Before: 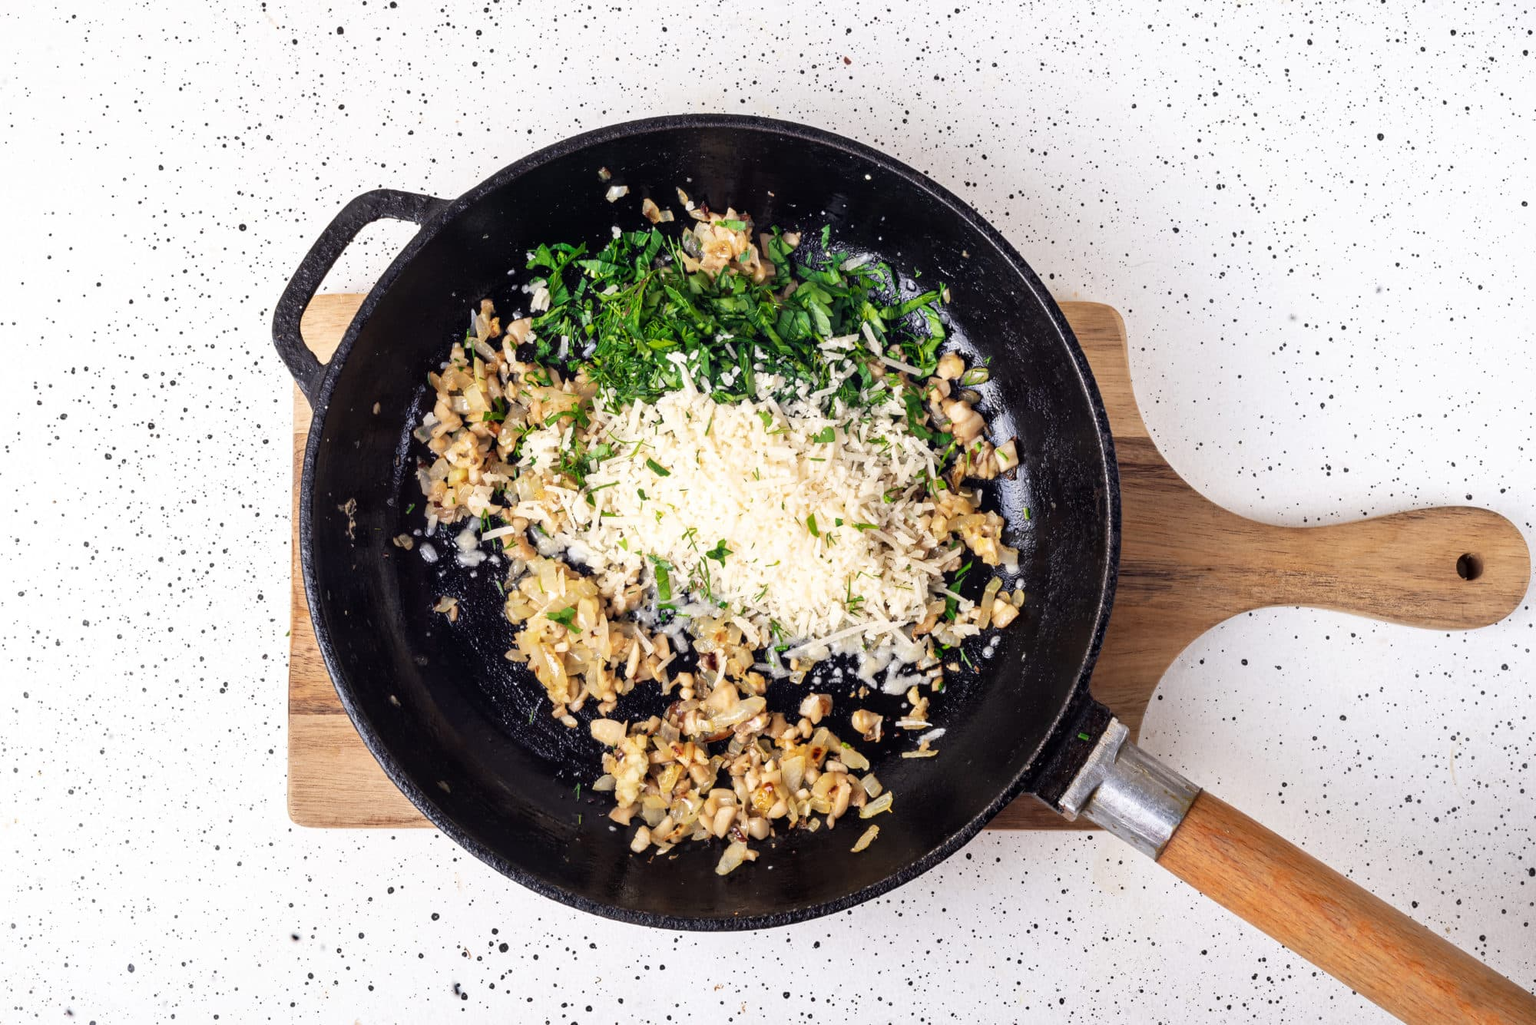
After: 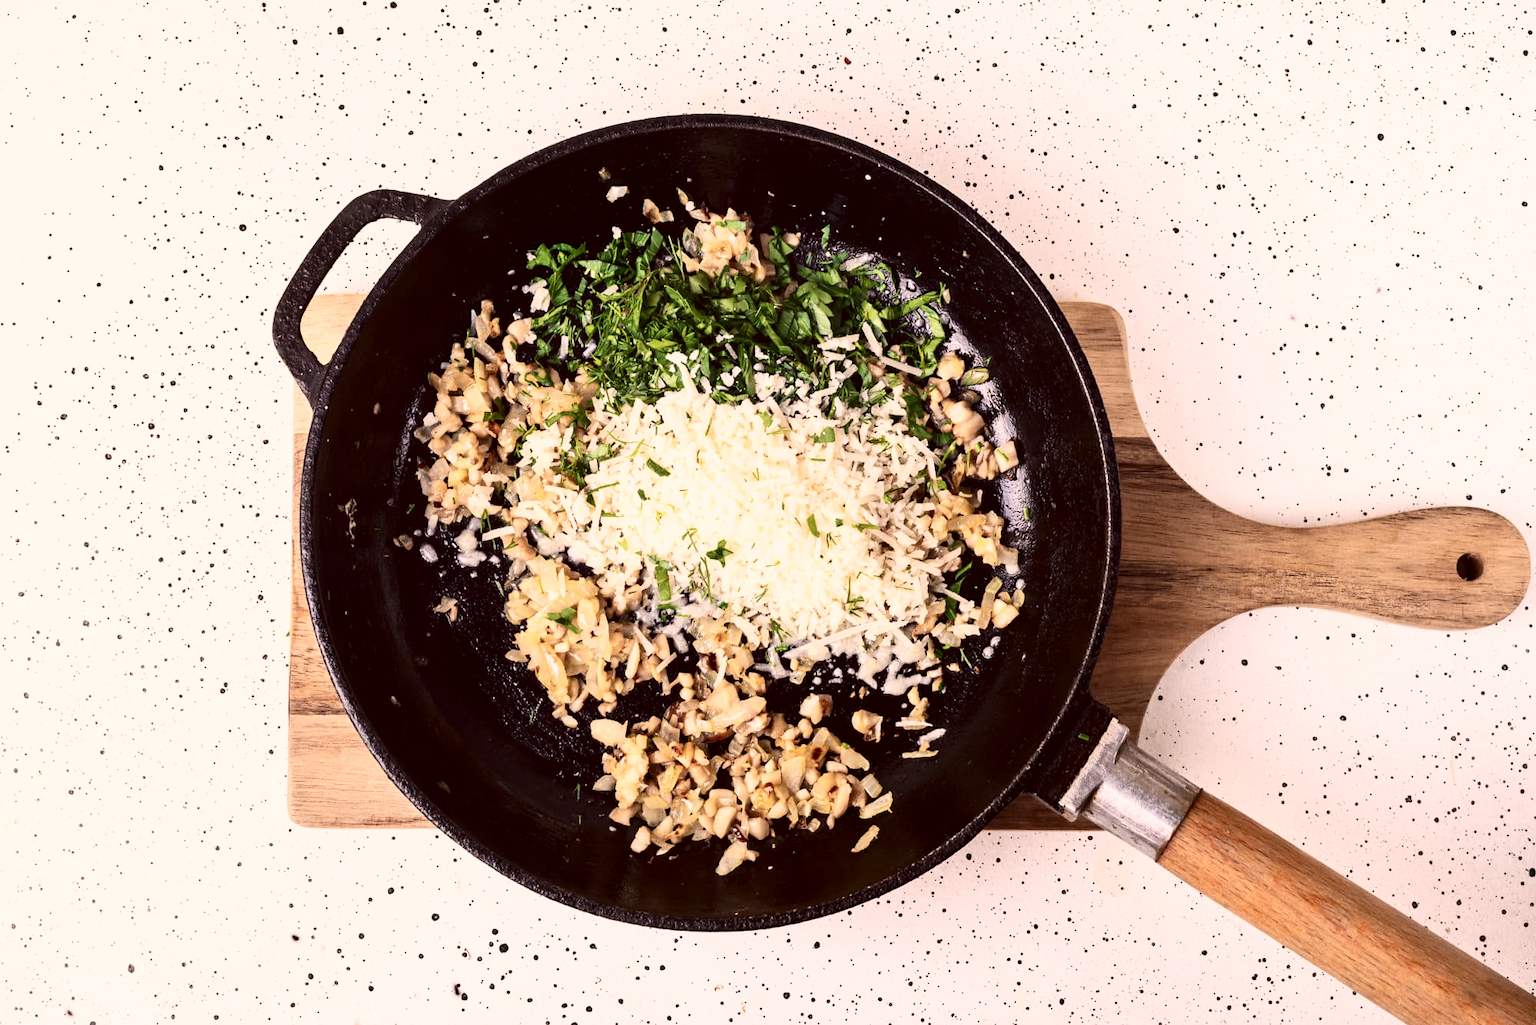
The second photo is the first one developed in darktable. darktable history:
color correction: highlights a* 10.21, highlights b* 9.79, shadows a* 8.61, shadows b* 7.88, saturation 0.8
contrast brightness saturation: contrast 0.28
